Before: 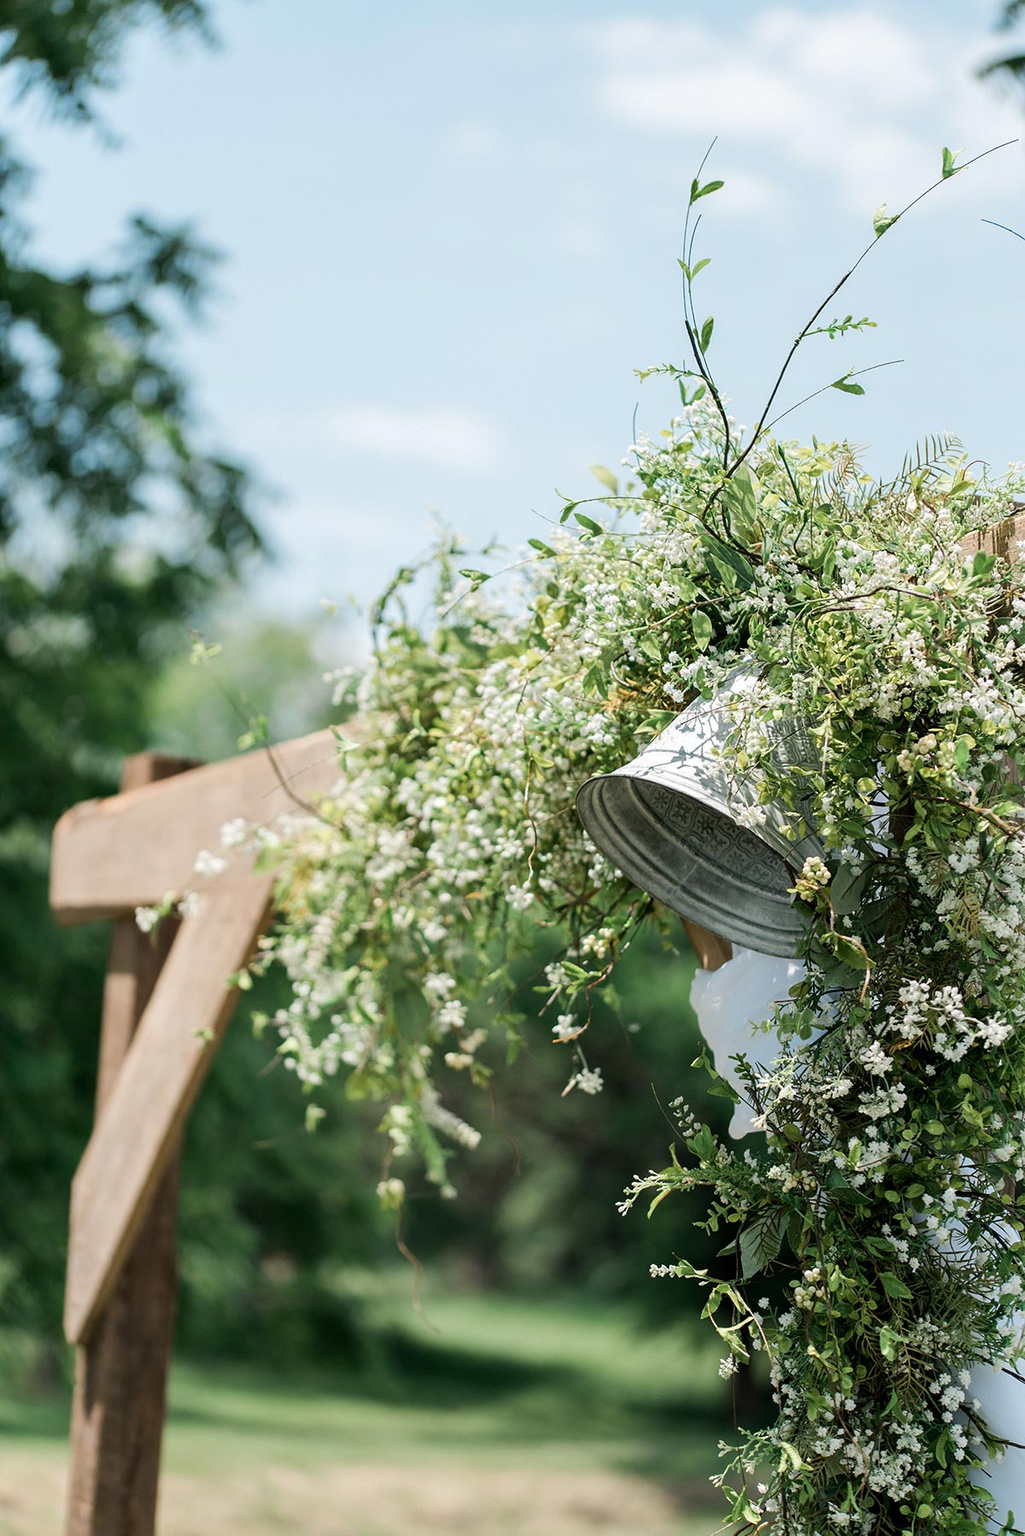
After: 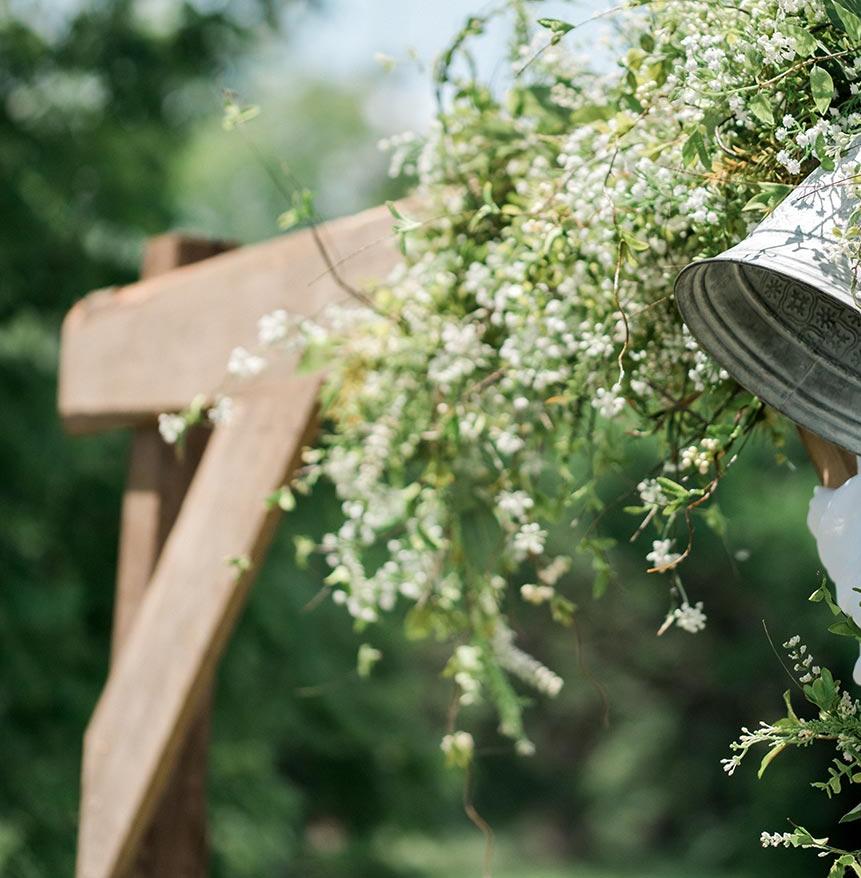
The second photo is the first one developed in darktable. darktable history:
crop: top 36.084%, right 28.168%, bottom 15.06%
